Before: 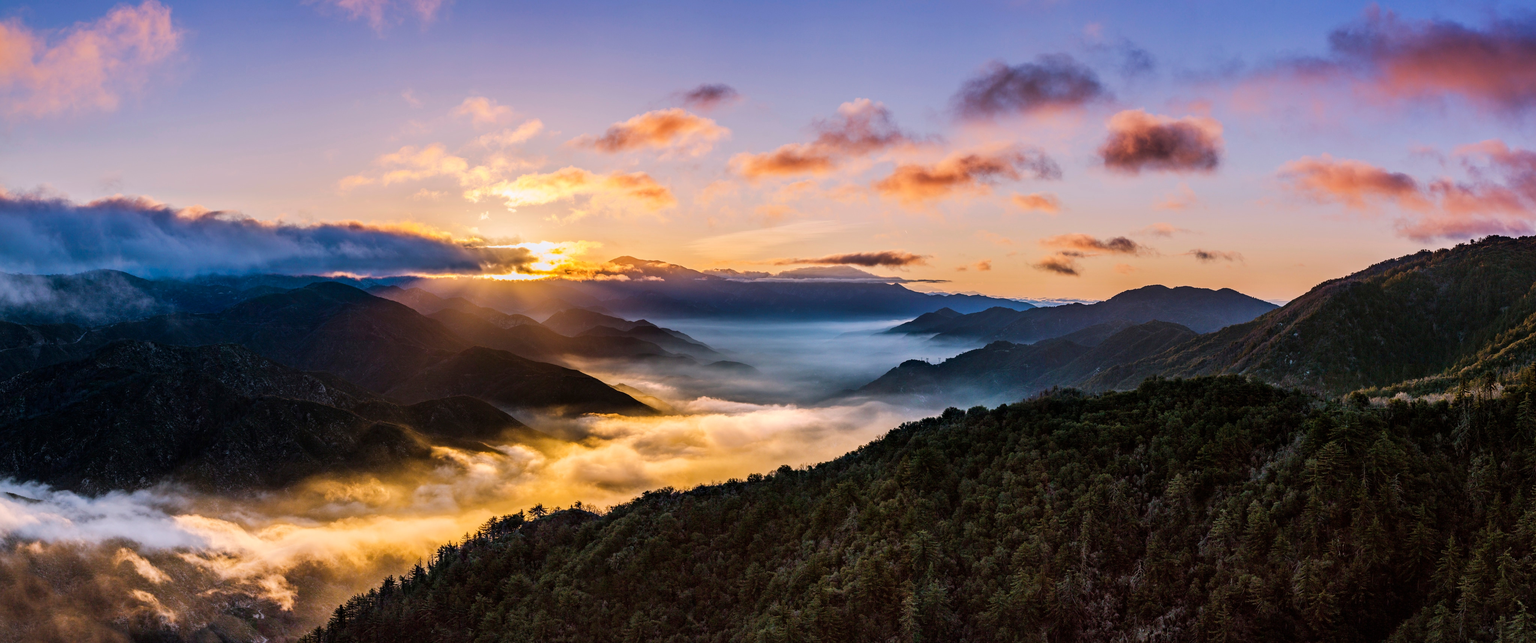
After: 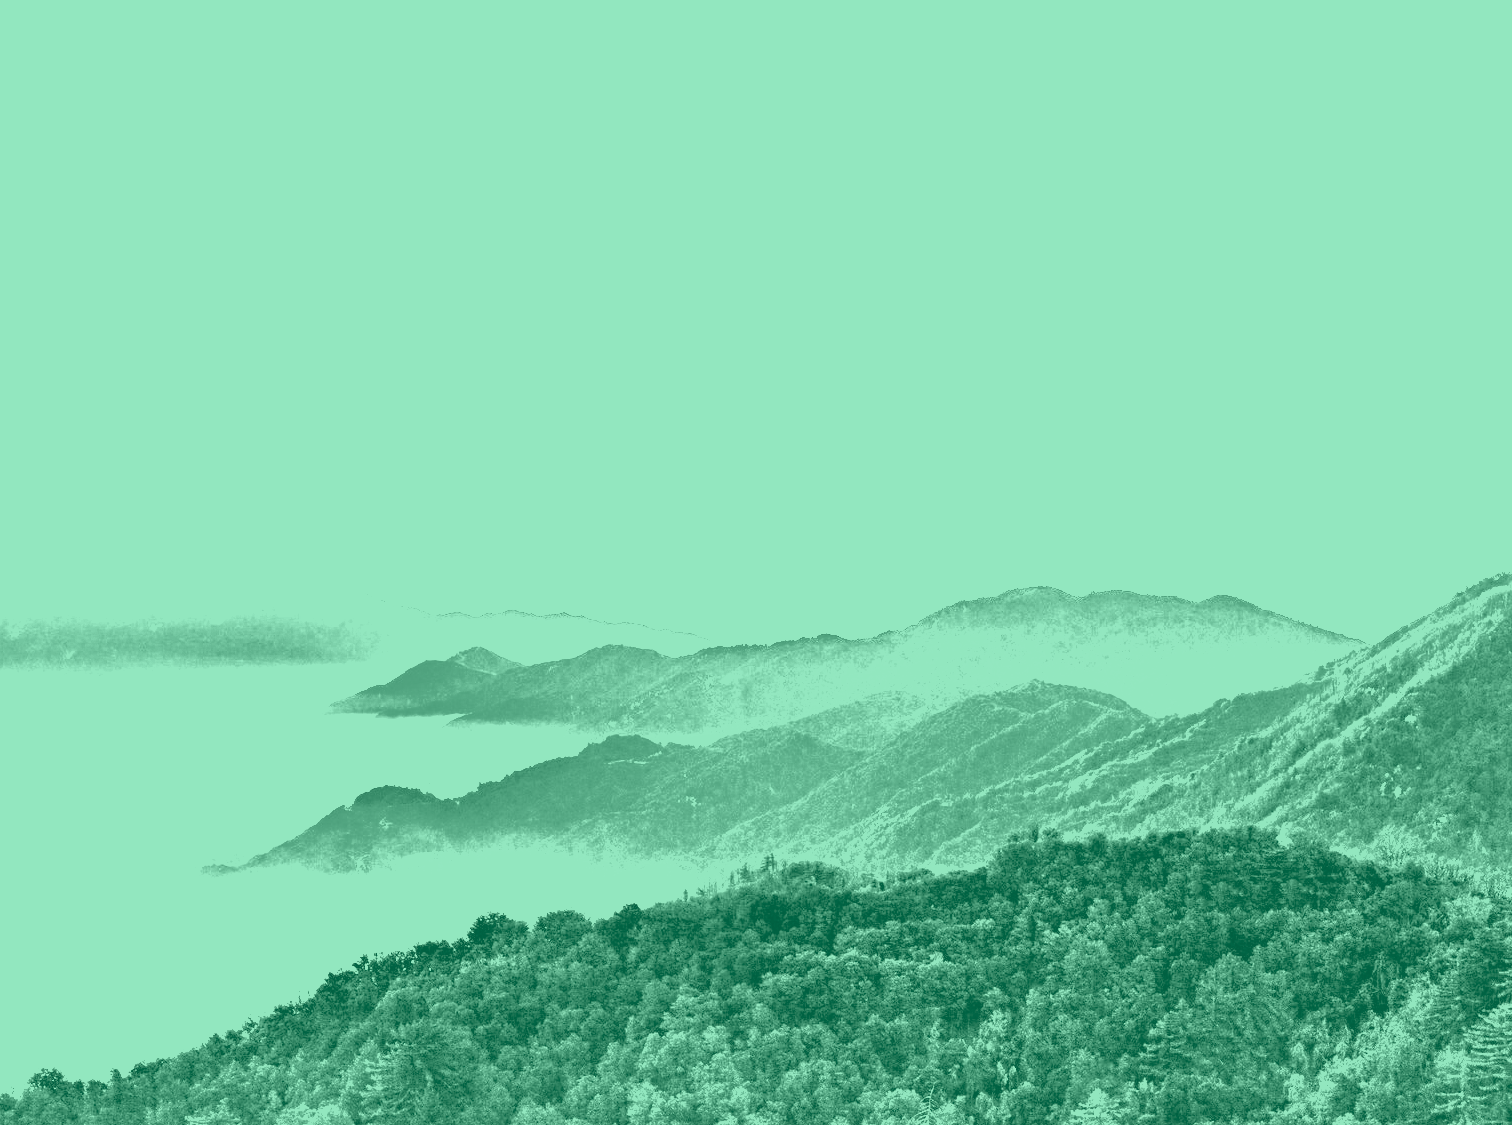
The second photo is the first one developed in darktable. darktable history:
white balance: red 8, blue 8
exposure: exposure 0.014 EV, compensate highlight preservation false
crop and rotate: left 49.936%, top 10.094%, right 13.136%, bottom 24.256%
shadows and highlights: on, module defaults
colorize: hue 147.6°, saturation 65%, lightness 21.64%
